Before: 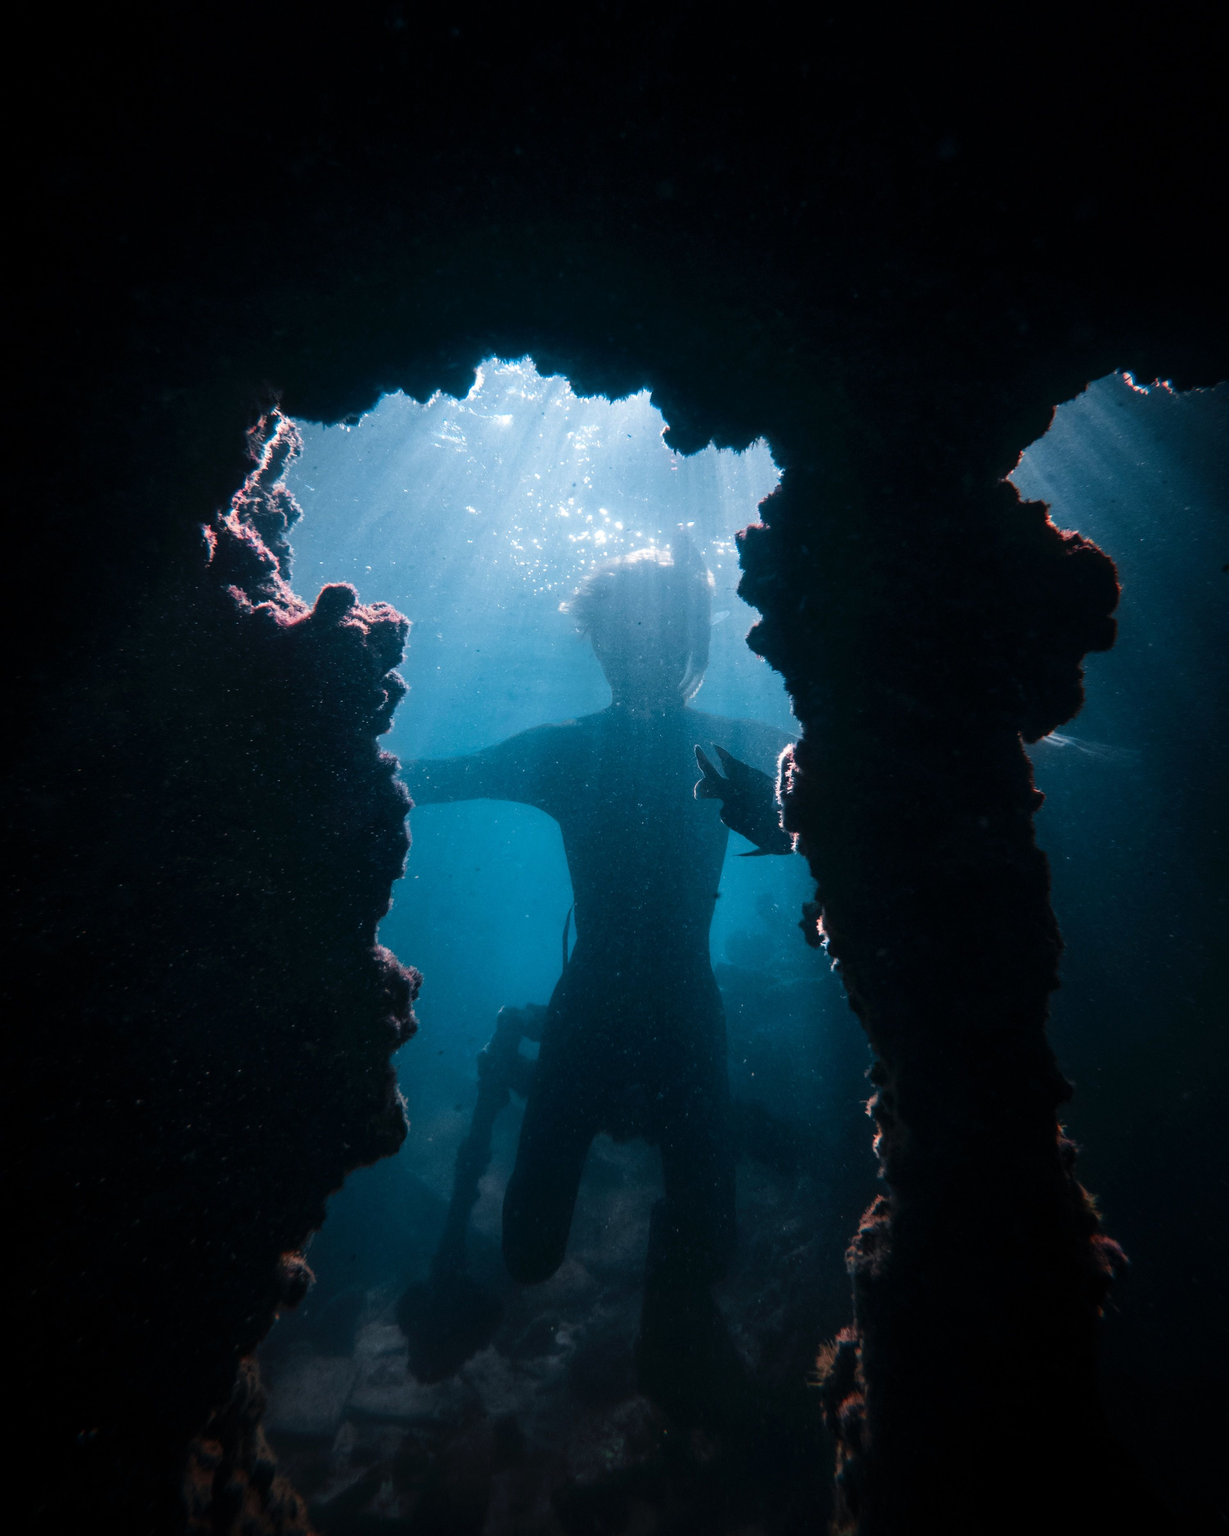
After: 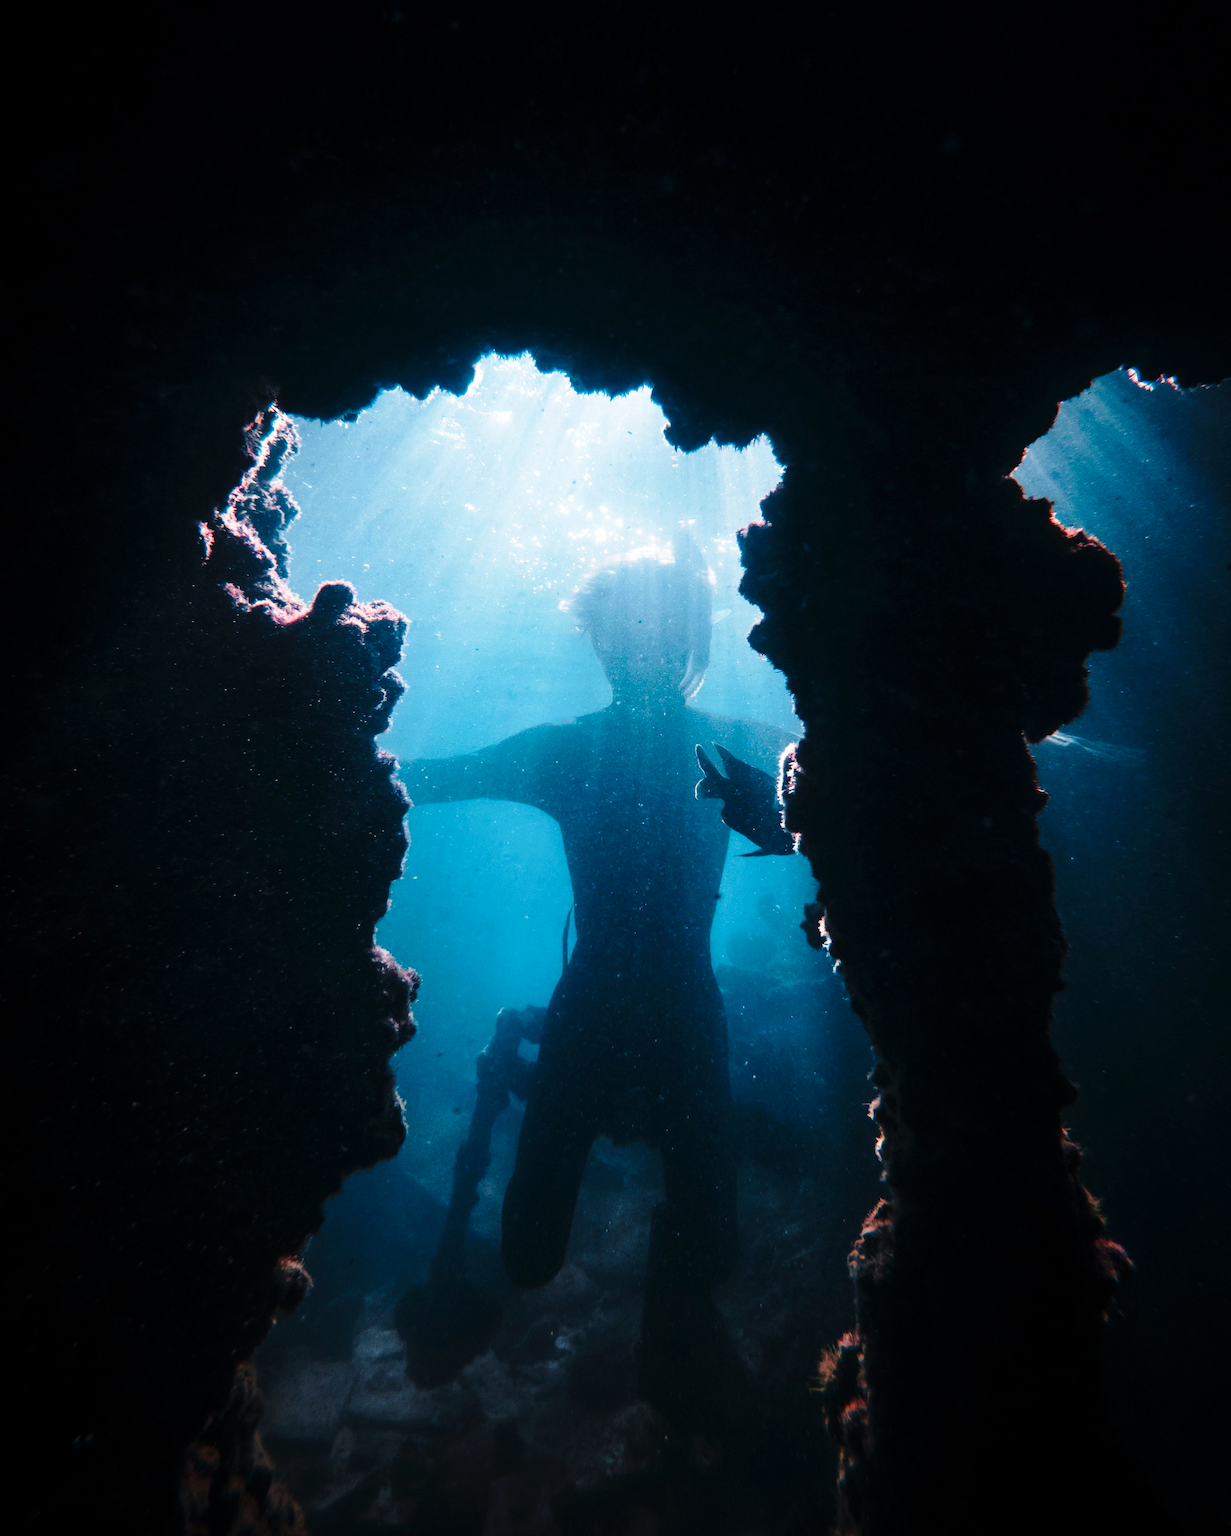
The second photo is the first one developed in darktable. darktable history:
base curve: curves: ch0 [(0, 0) (0.028, 0.03) (0.121, 0.232) (0.46, 0.748) (0.859, 0.968) (1, 1)], preserve colors none
crop: left 0.434%, top 0.485%, right 0.244%, bottom 0.386%
